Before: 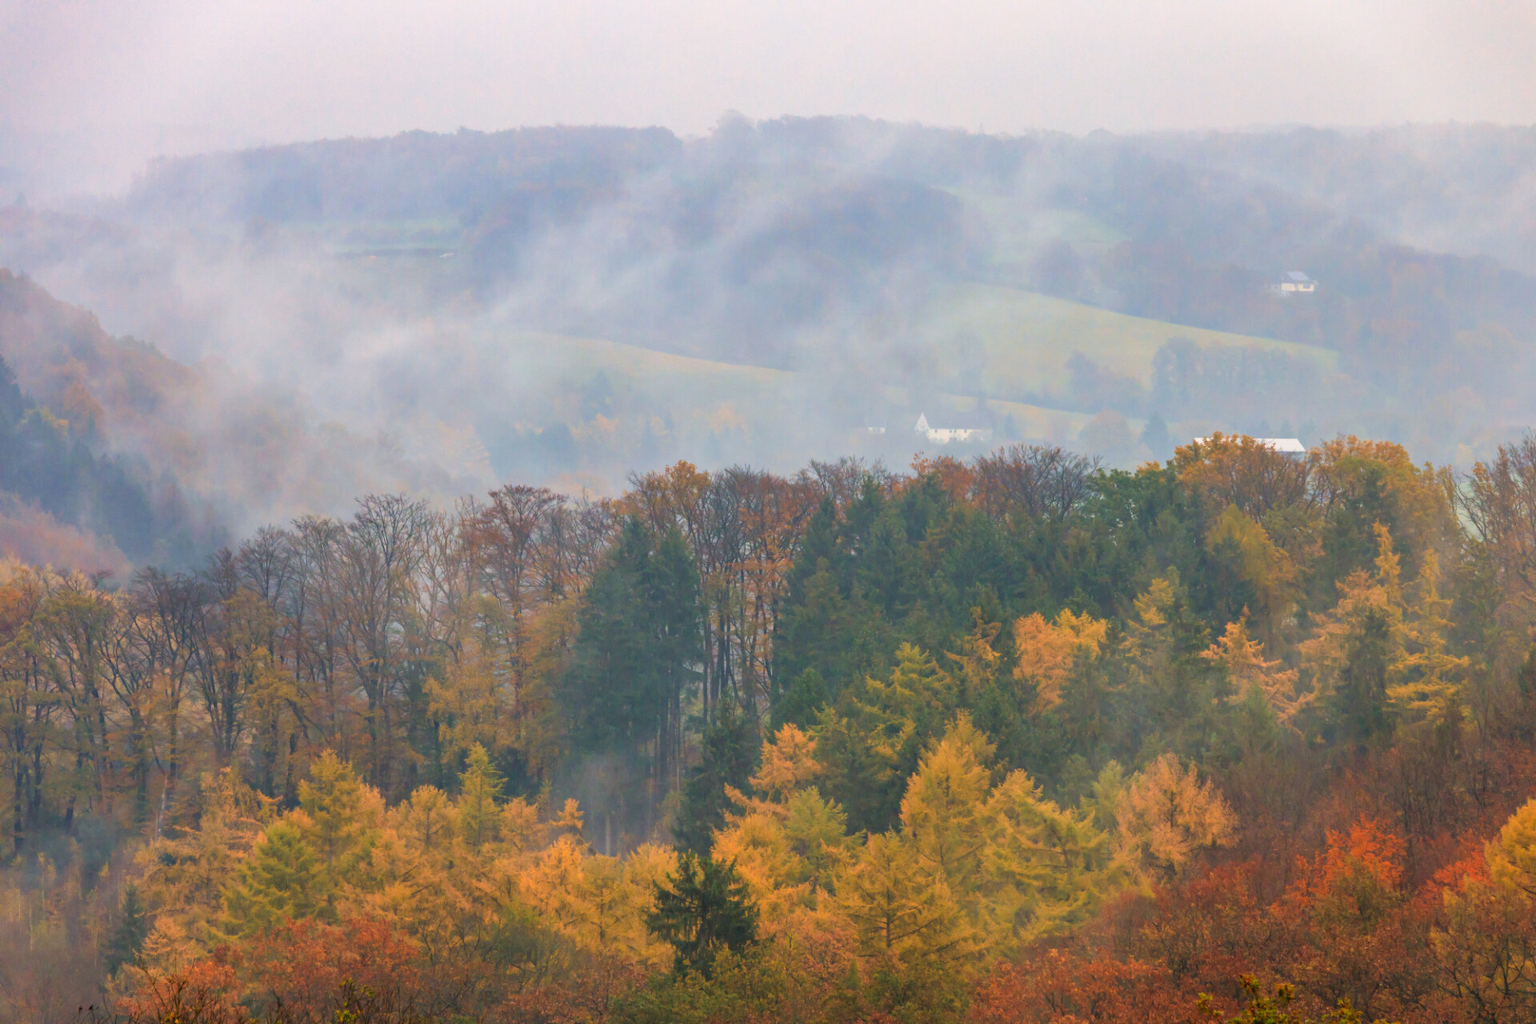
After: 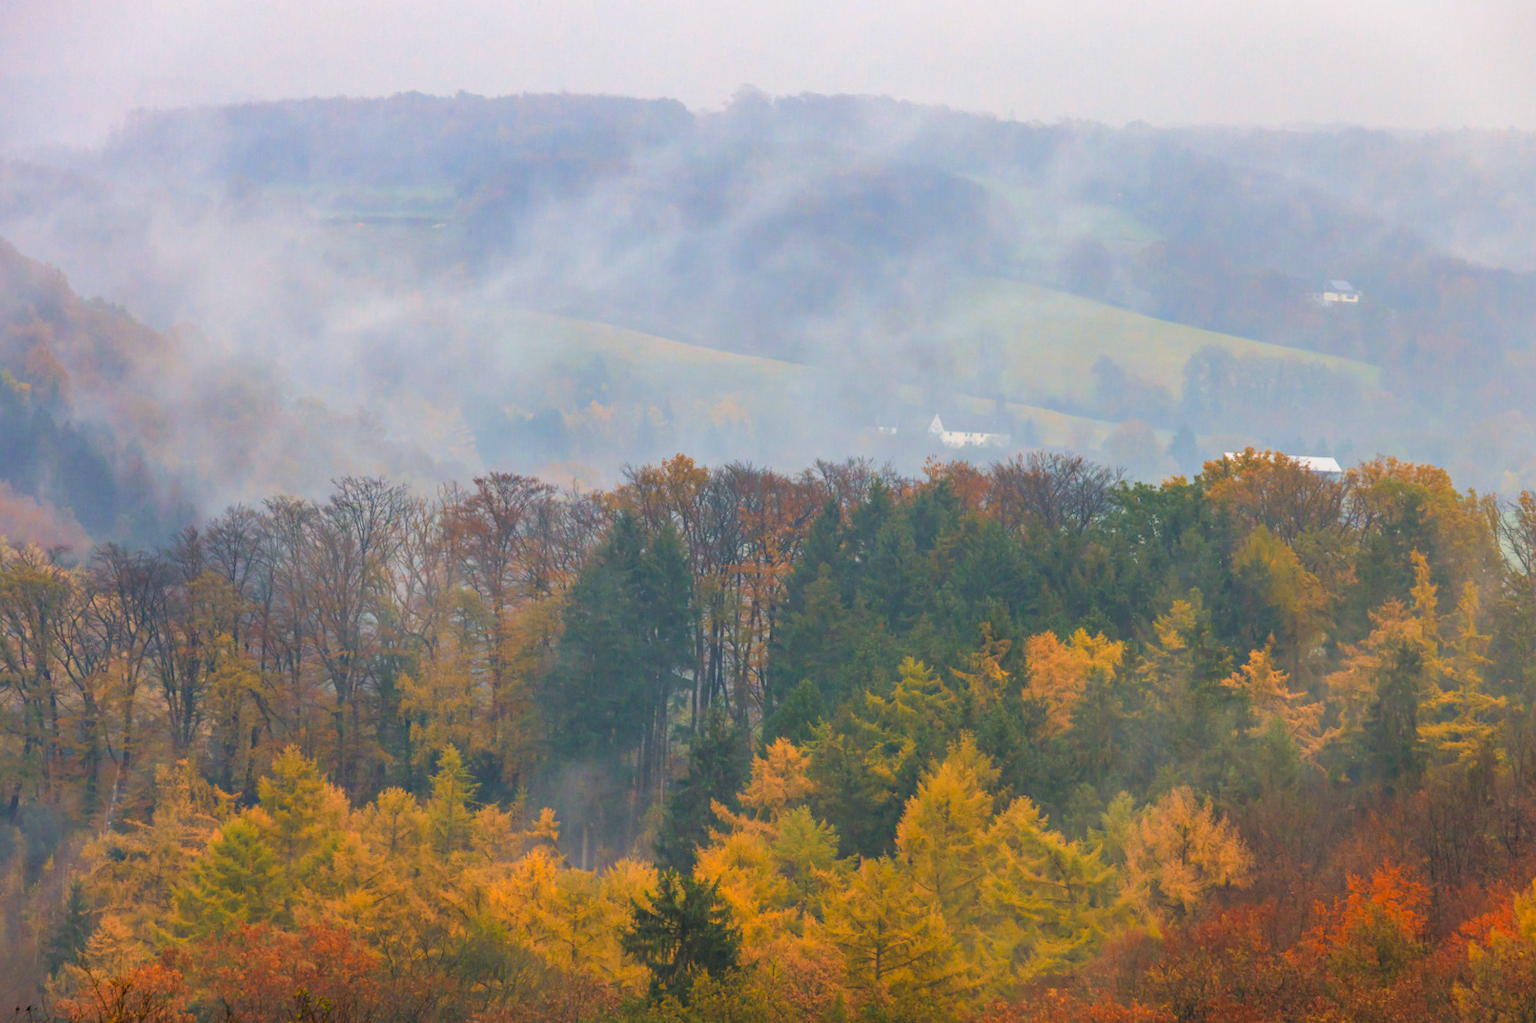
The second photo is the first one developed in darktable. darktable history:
crop and rotate: angle -2.38°
white balance: red 0.986, blue 1.01
color balance: output saturation 110%
